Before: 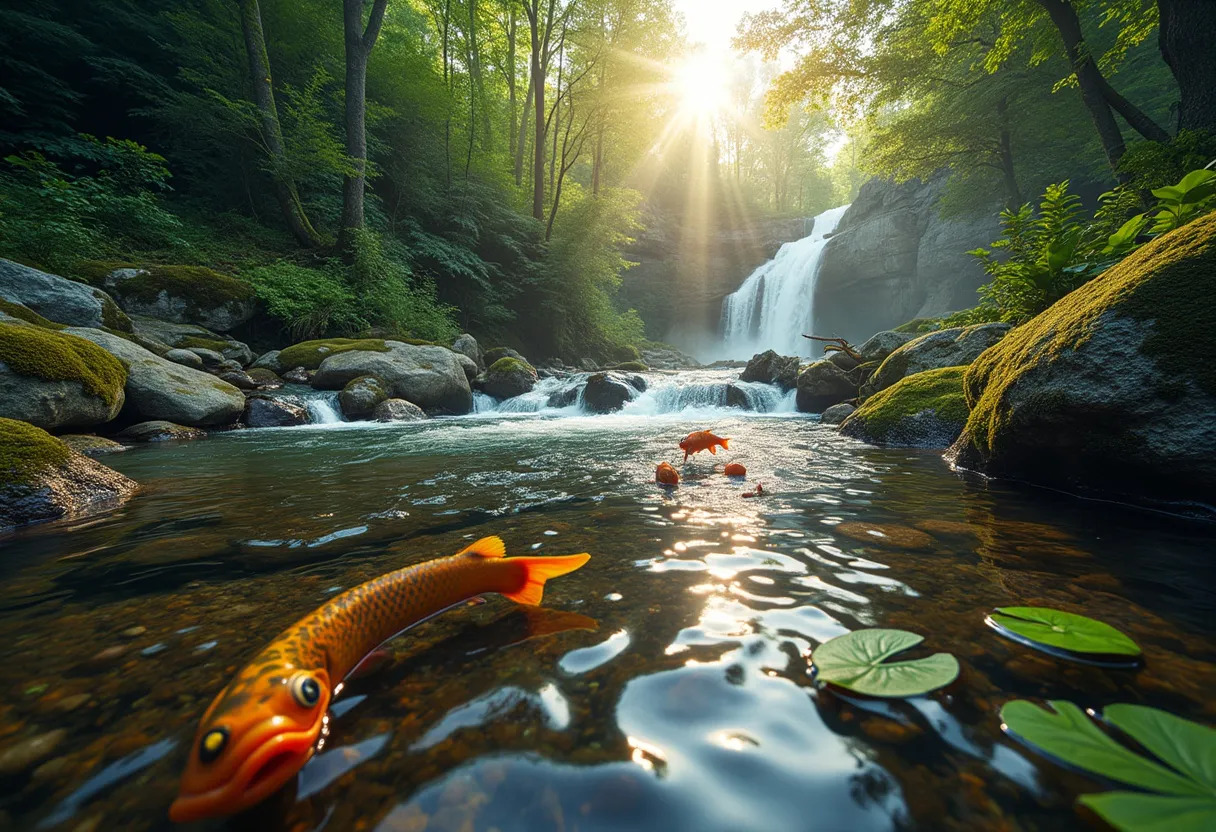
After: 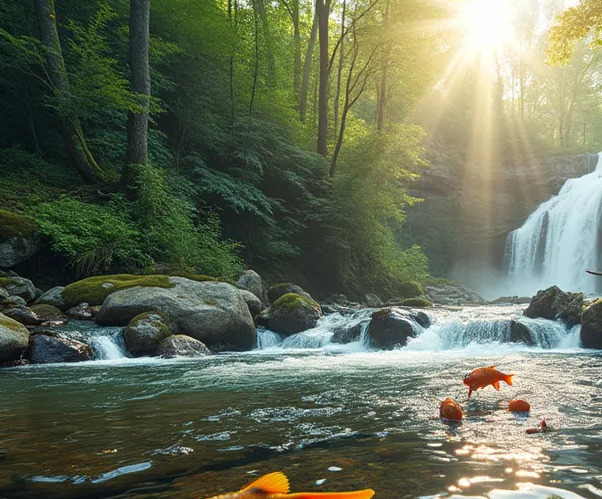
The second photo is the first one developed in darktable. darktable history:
crop: left 17.793%, top 7.772%, right 32.666%, bottom 32.148%
